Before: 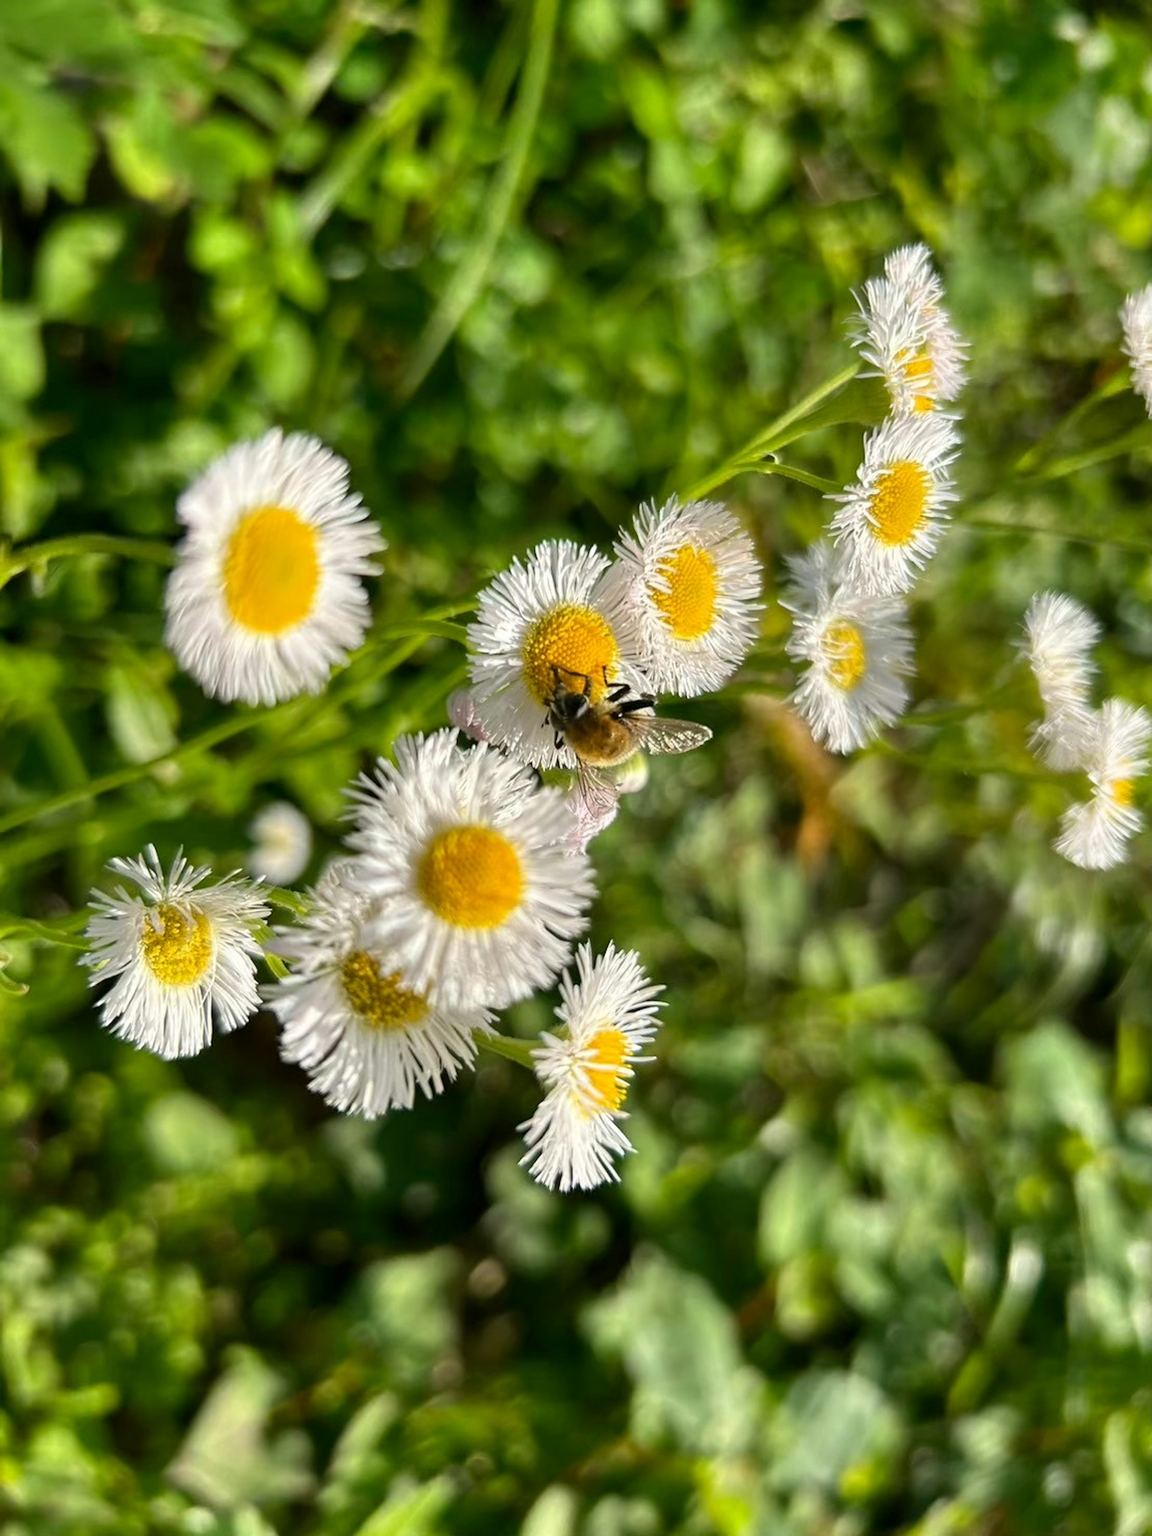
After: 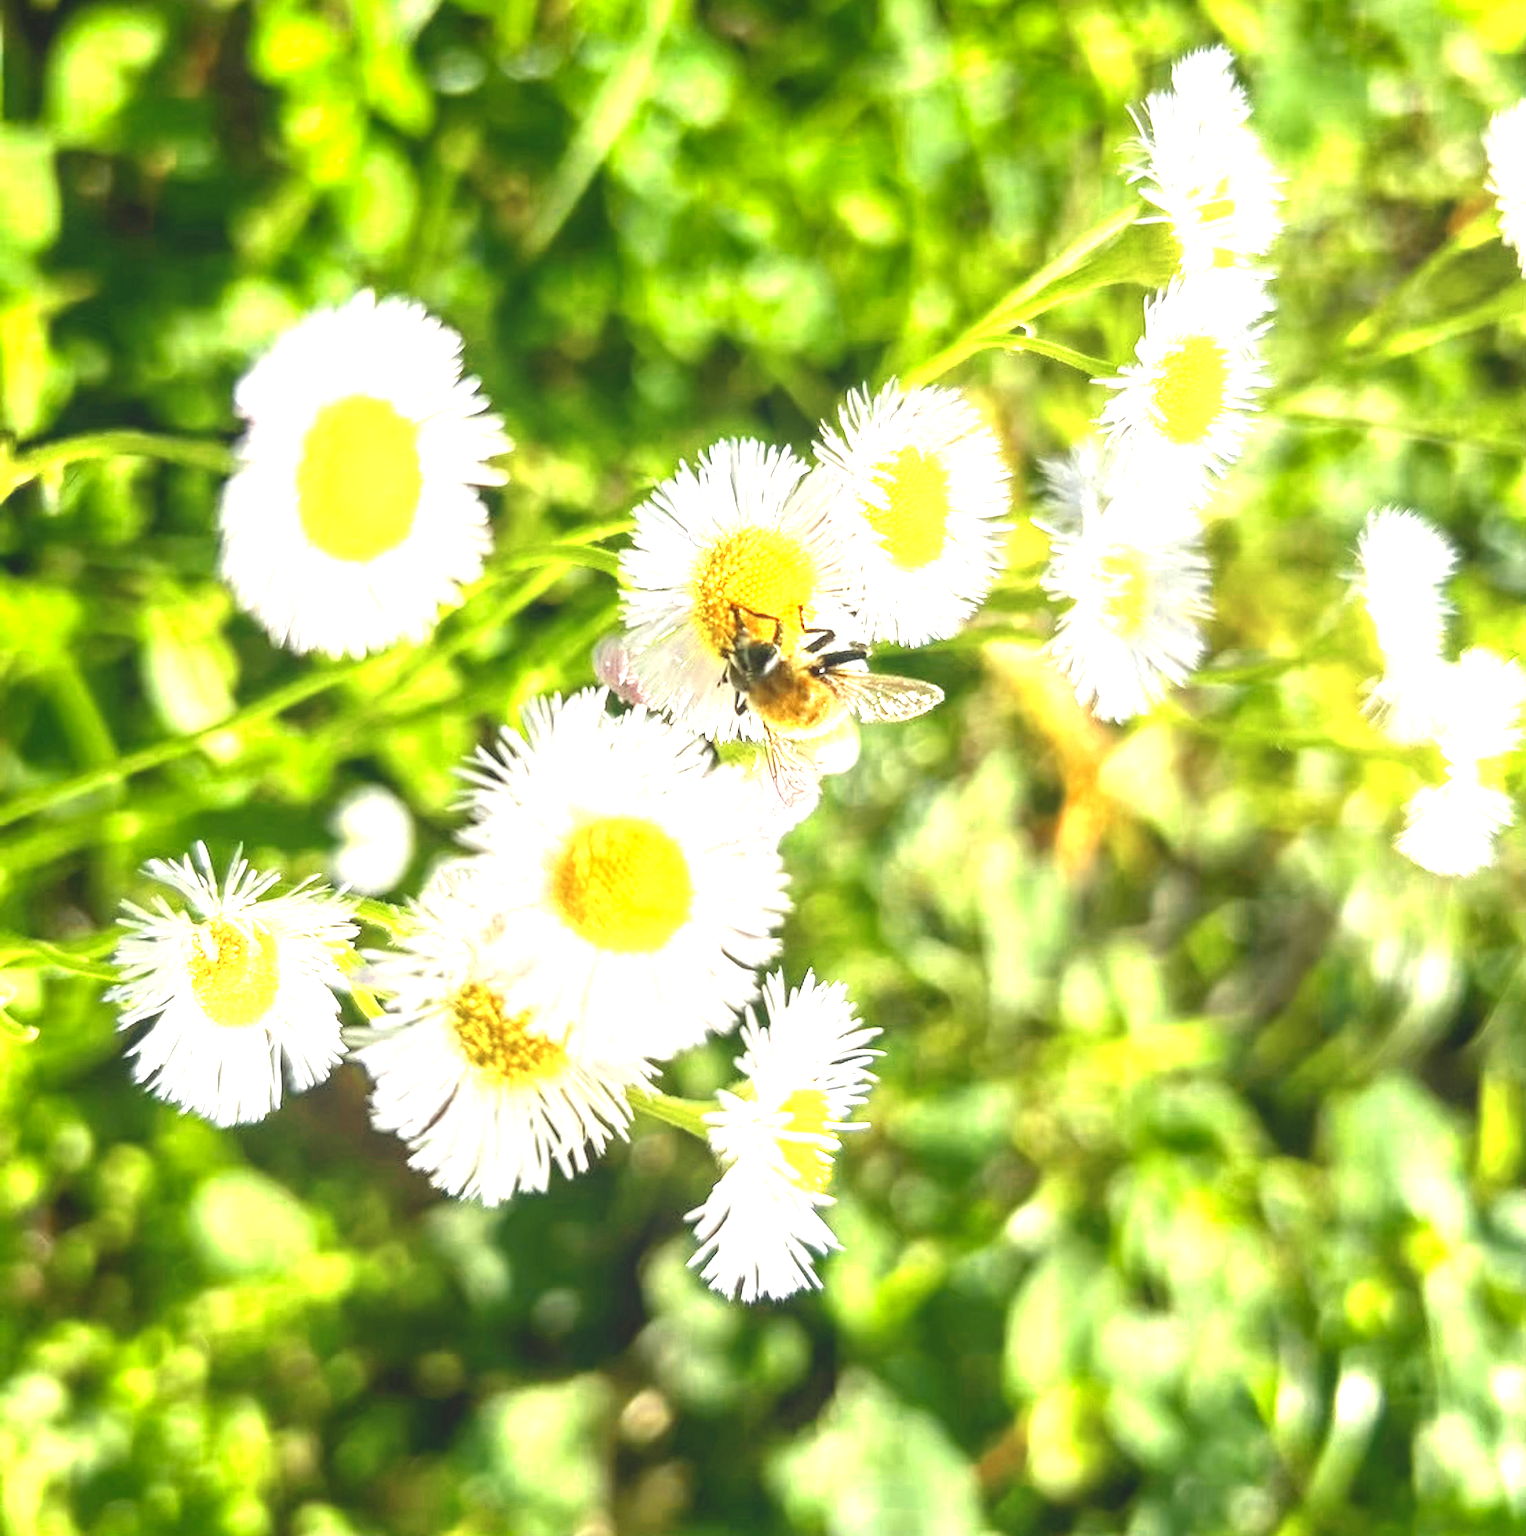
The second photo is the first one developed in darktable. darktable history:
crop: top 13.621%, bottom 10.87%
color zones: curves: ch0 [(0.004, 0.305) (0.261, 0.623) (0.389, 0.399) (0.708, 0.571) (0.947, 0.34)]; ch1 [(0.025, 0.645) (0.229, 0.584) (0.326, 0.551) (0.484, 0.262) (0.757, 0.643)]
exposure: black level correction 0, exposure 1.472 EV, compensate highlight preservation false
local contrast: highlights 48%, shadows 6%, detail 100%
